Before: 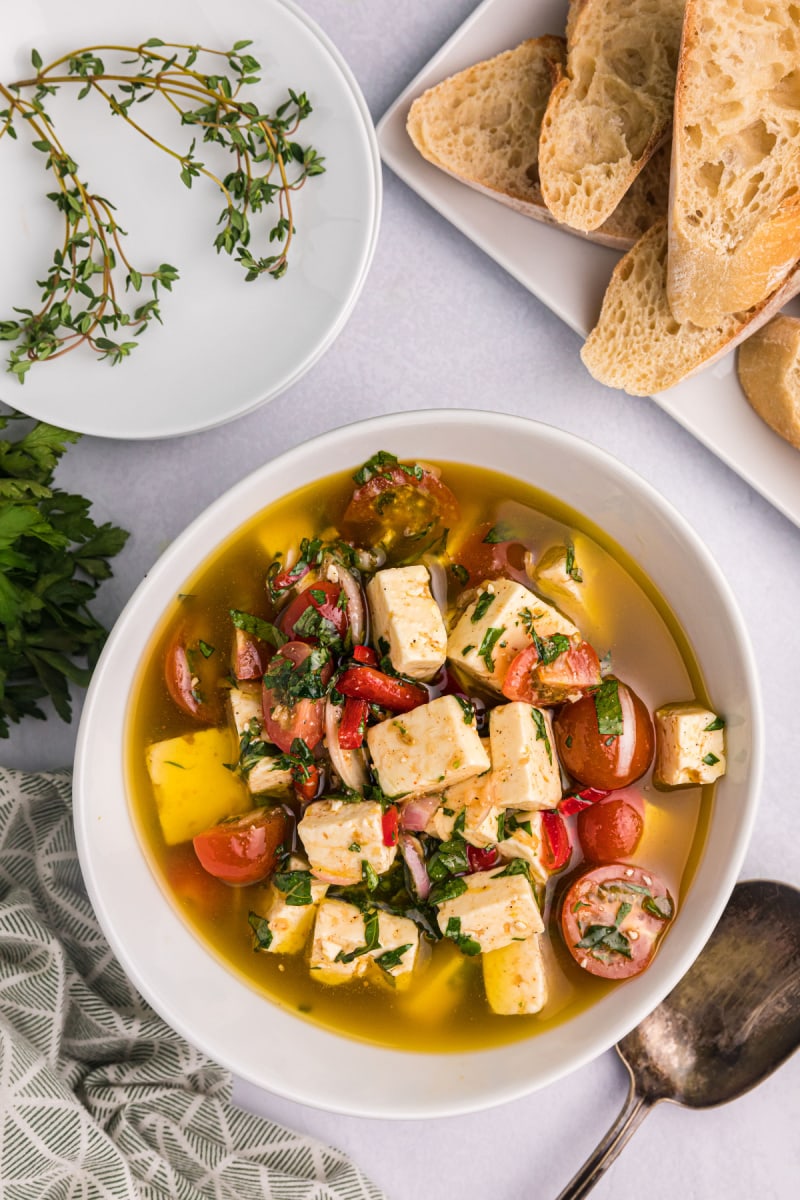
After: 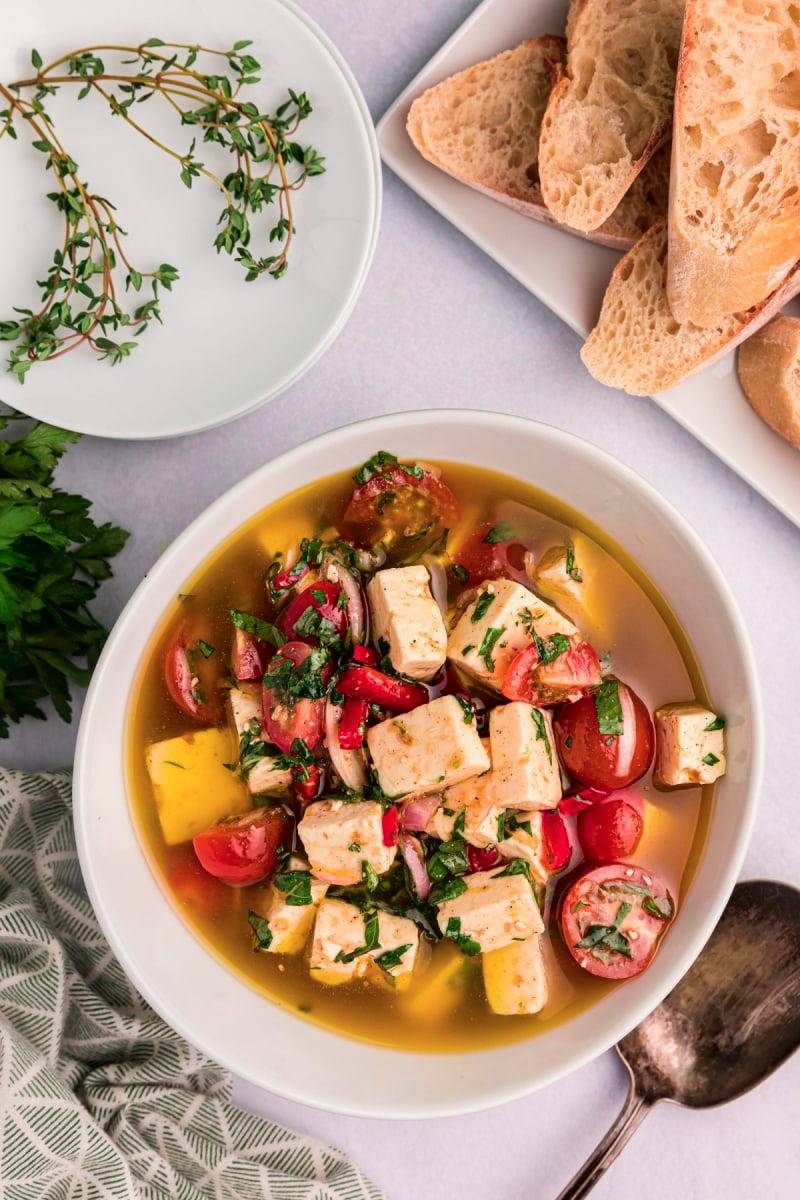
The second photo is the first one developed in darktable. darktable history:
local contrast: mode bilateral grid, contrast 99, coarseness 99, detail 91%, midtone range 0.2
shadows and highlights: shadows -29.32, highlights 29.6
tone curve: curves: ch0 [(0, 0) (0.059, 0.027) (0.162, 0.125) (0.304, 0.279) (0.547, 0.532) (0.828, 0.815) (1, 0.983)]; ch1 [(0, 0) (0.23, 0.166) (0.34, 0.298) (0.371, 0.334) (0.435, 0.408) (0.477, 0.469) (0.499, 0.498) (0.529, 0.544) (0.559, 0.587) (0.743, 0.798) (1, 1)]; ch2 [(0, 0) (0.431, 0.414) (0.498, 0.503) (0.524, 0.531) (0.568, 0.567) (0.6, 0.597) (0.643, 0.631) (0.74, 0.721) (1, 1)], color space Lab, independent channels, preserve colors none
